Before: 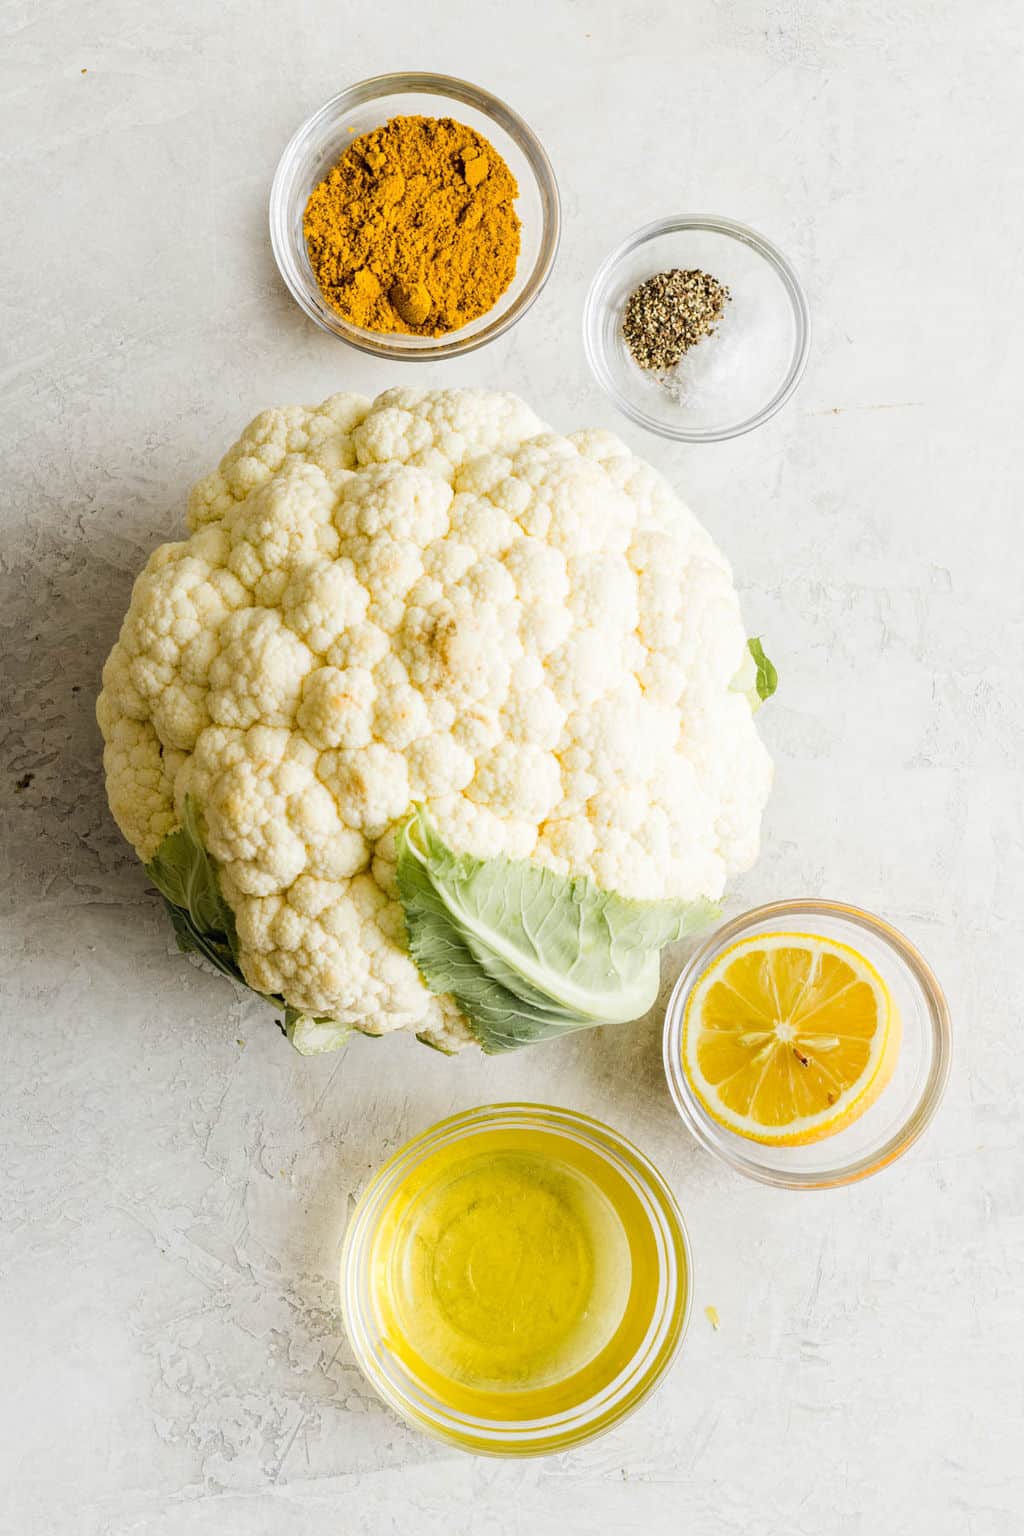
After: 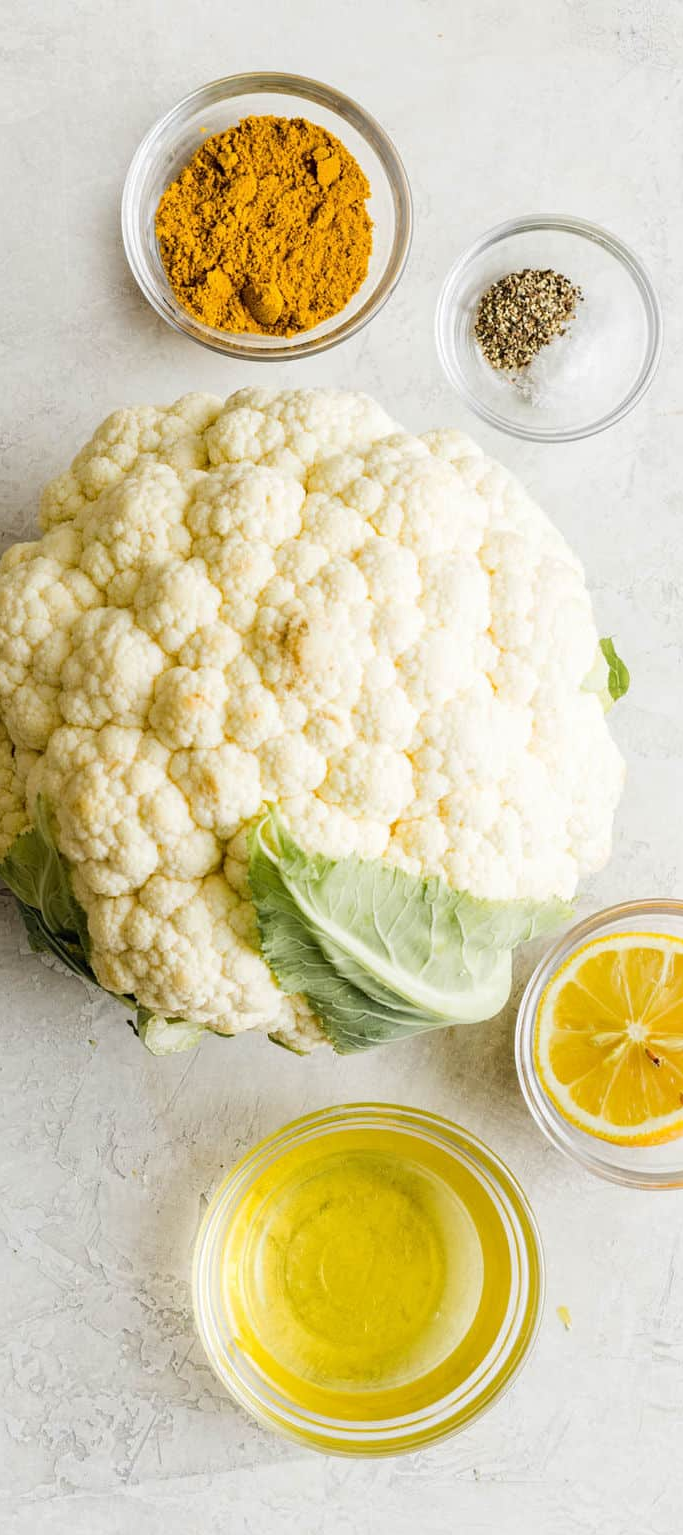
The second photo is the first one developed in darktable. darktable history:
crop and rotate: left 14.493%, right 18.741%
tone equalizer: edges refinement/feathering 500, mask exposure compensation -1.57 EV, preserve details no
